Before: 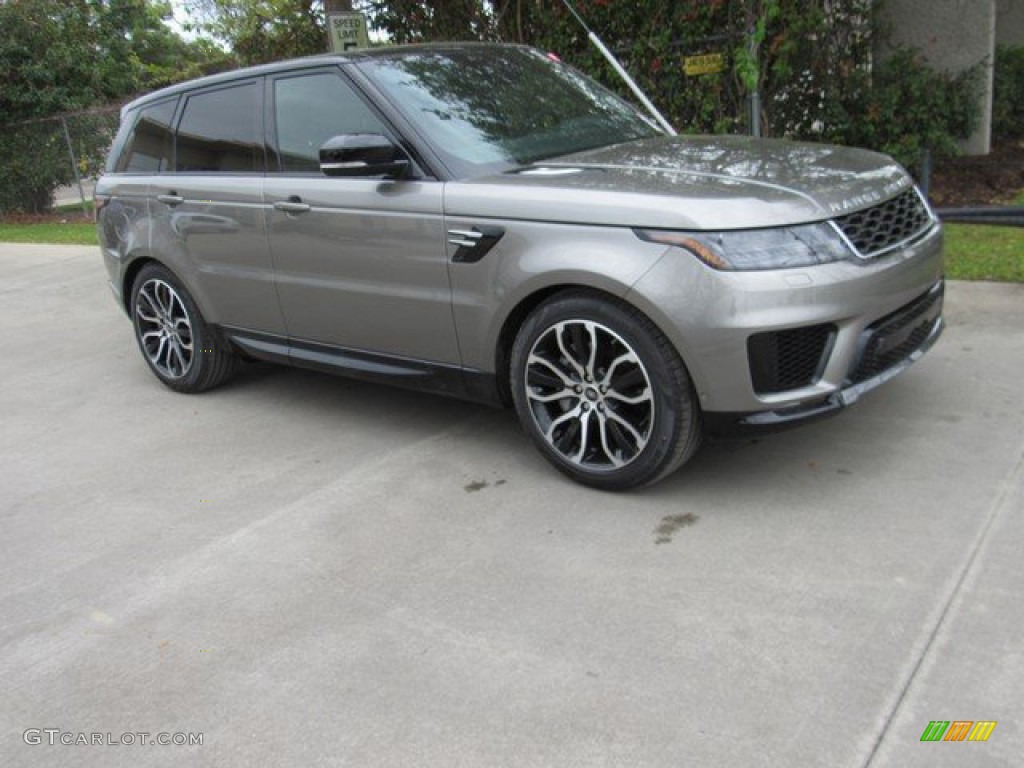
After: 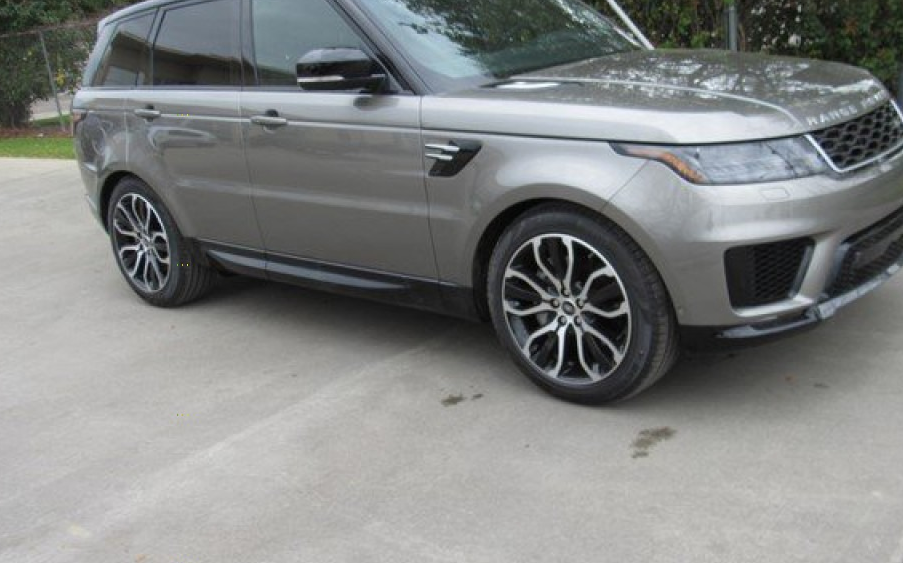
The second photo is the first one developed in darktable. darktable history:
crop and rotate: left 2.317%, top 11.234%, right 9.47%, bottom 15.439%
